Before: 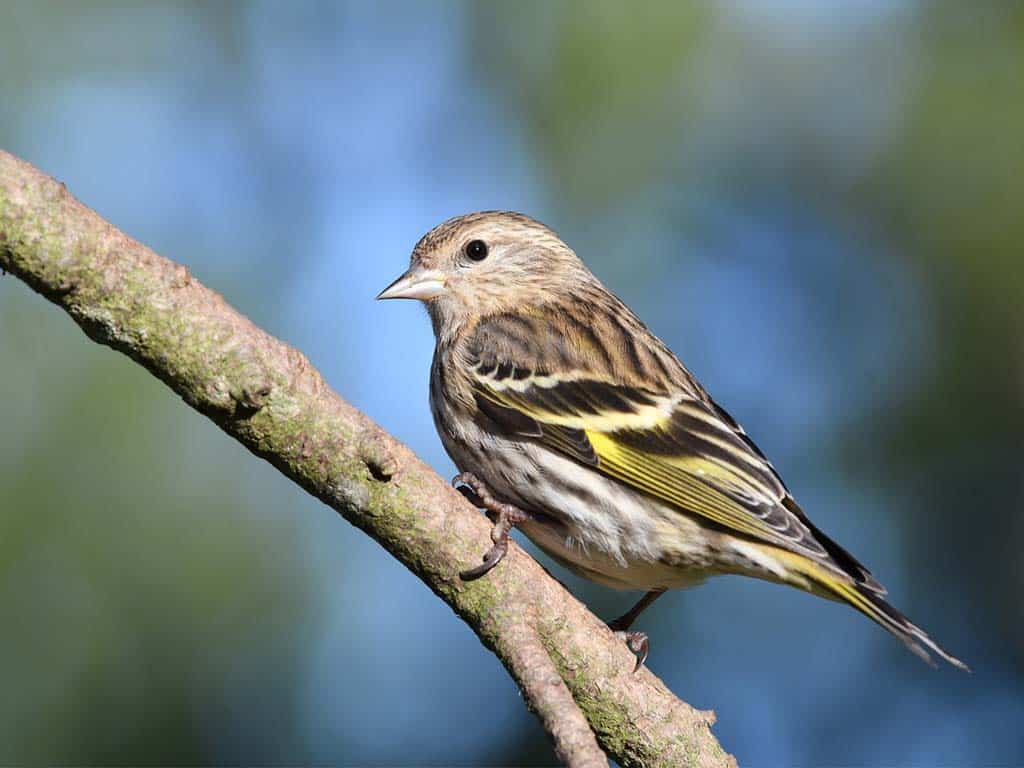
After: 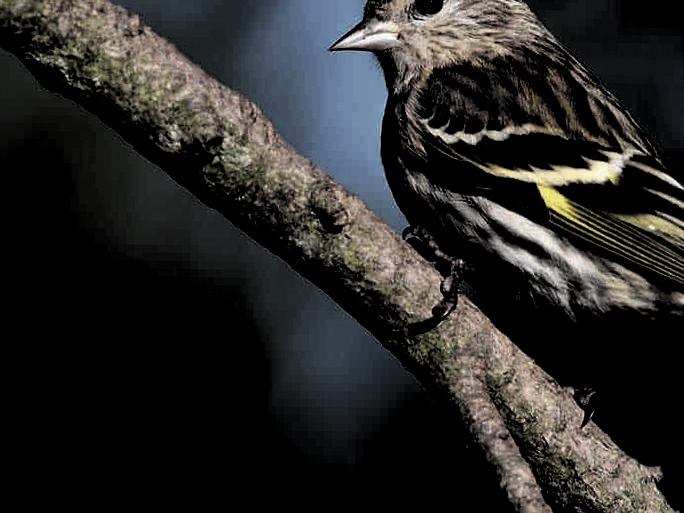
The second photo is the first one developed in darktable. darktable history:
color correction: saturation 0.85
levels: levels [0.514, 0.759, 1]
crop and rotate: angle -0.82°, left 3.85%, top 31.828%, right 27.992%
